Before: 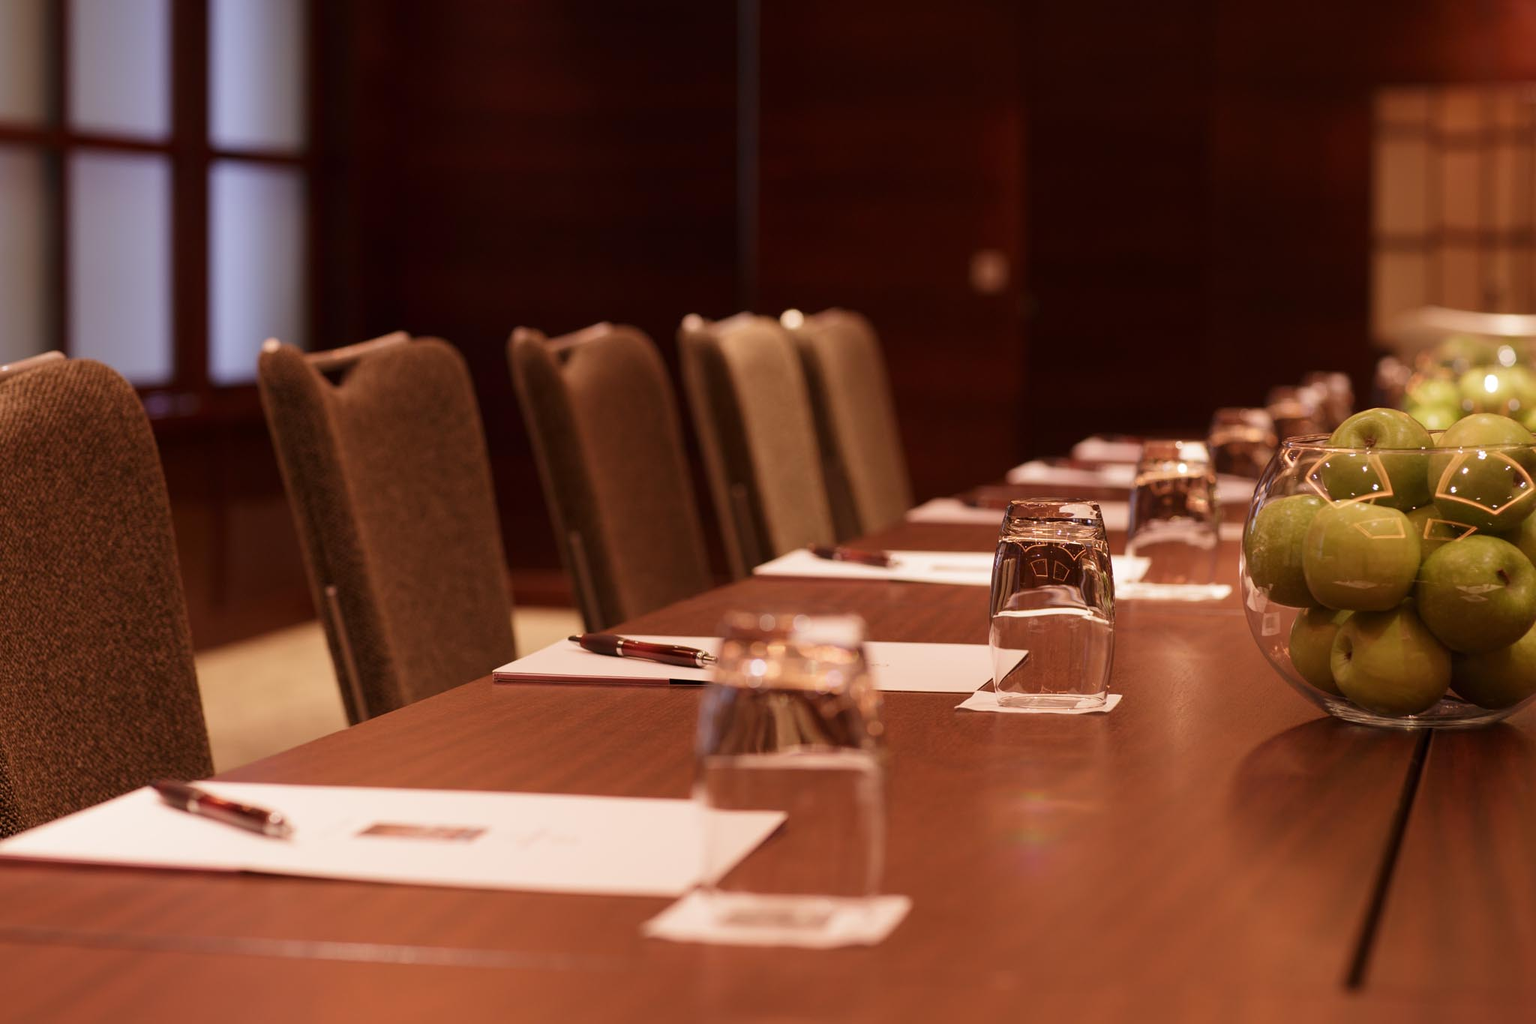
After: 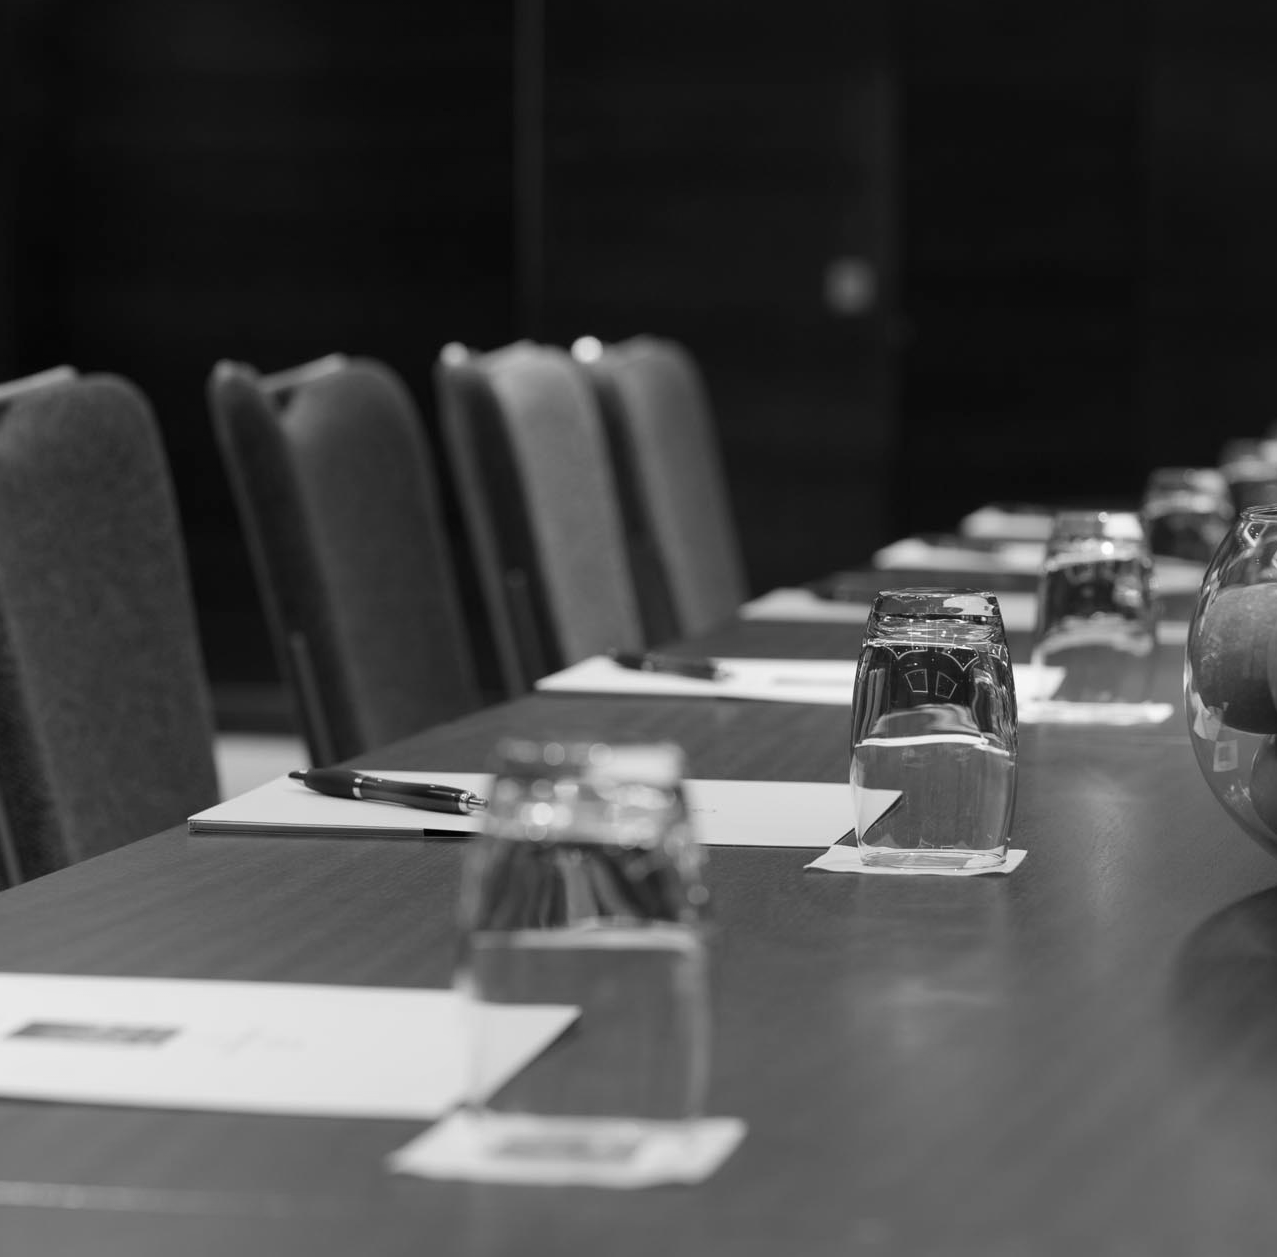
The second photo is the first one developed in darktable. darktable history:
monochrome: on, module defaults
crop and rotate: left 22.918%, top 5.629%, right 14.711%, bottom 2.247%
